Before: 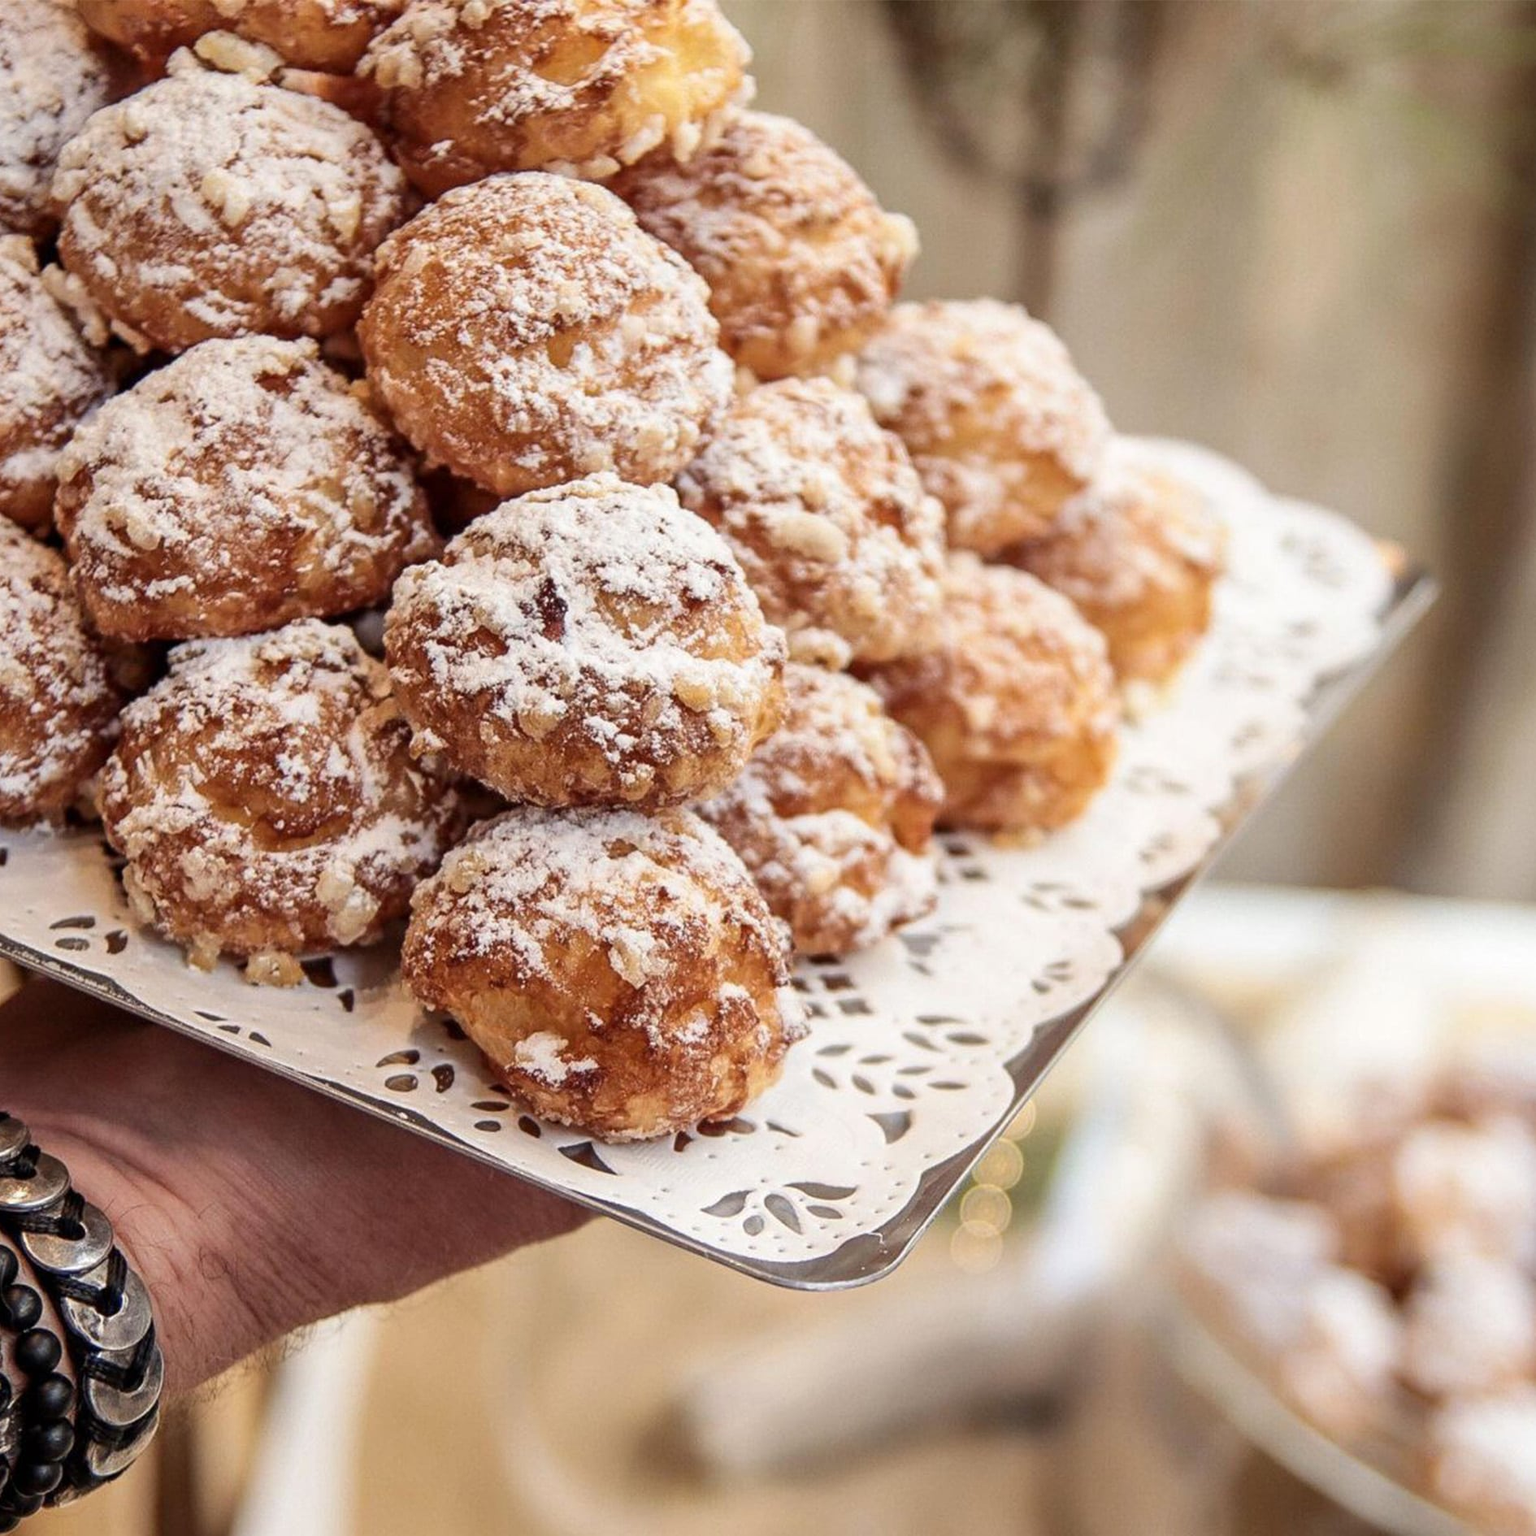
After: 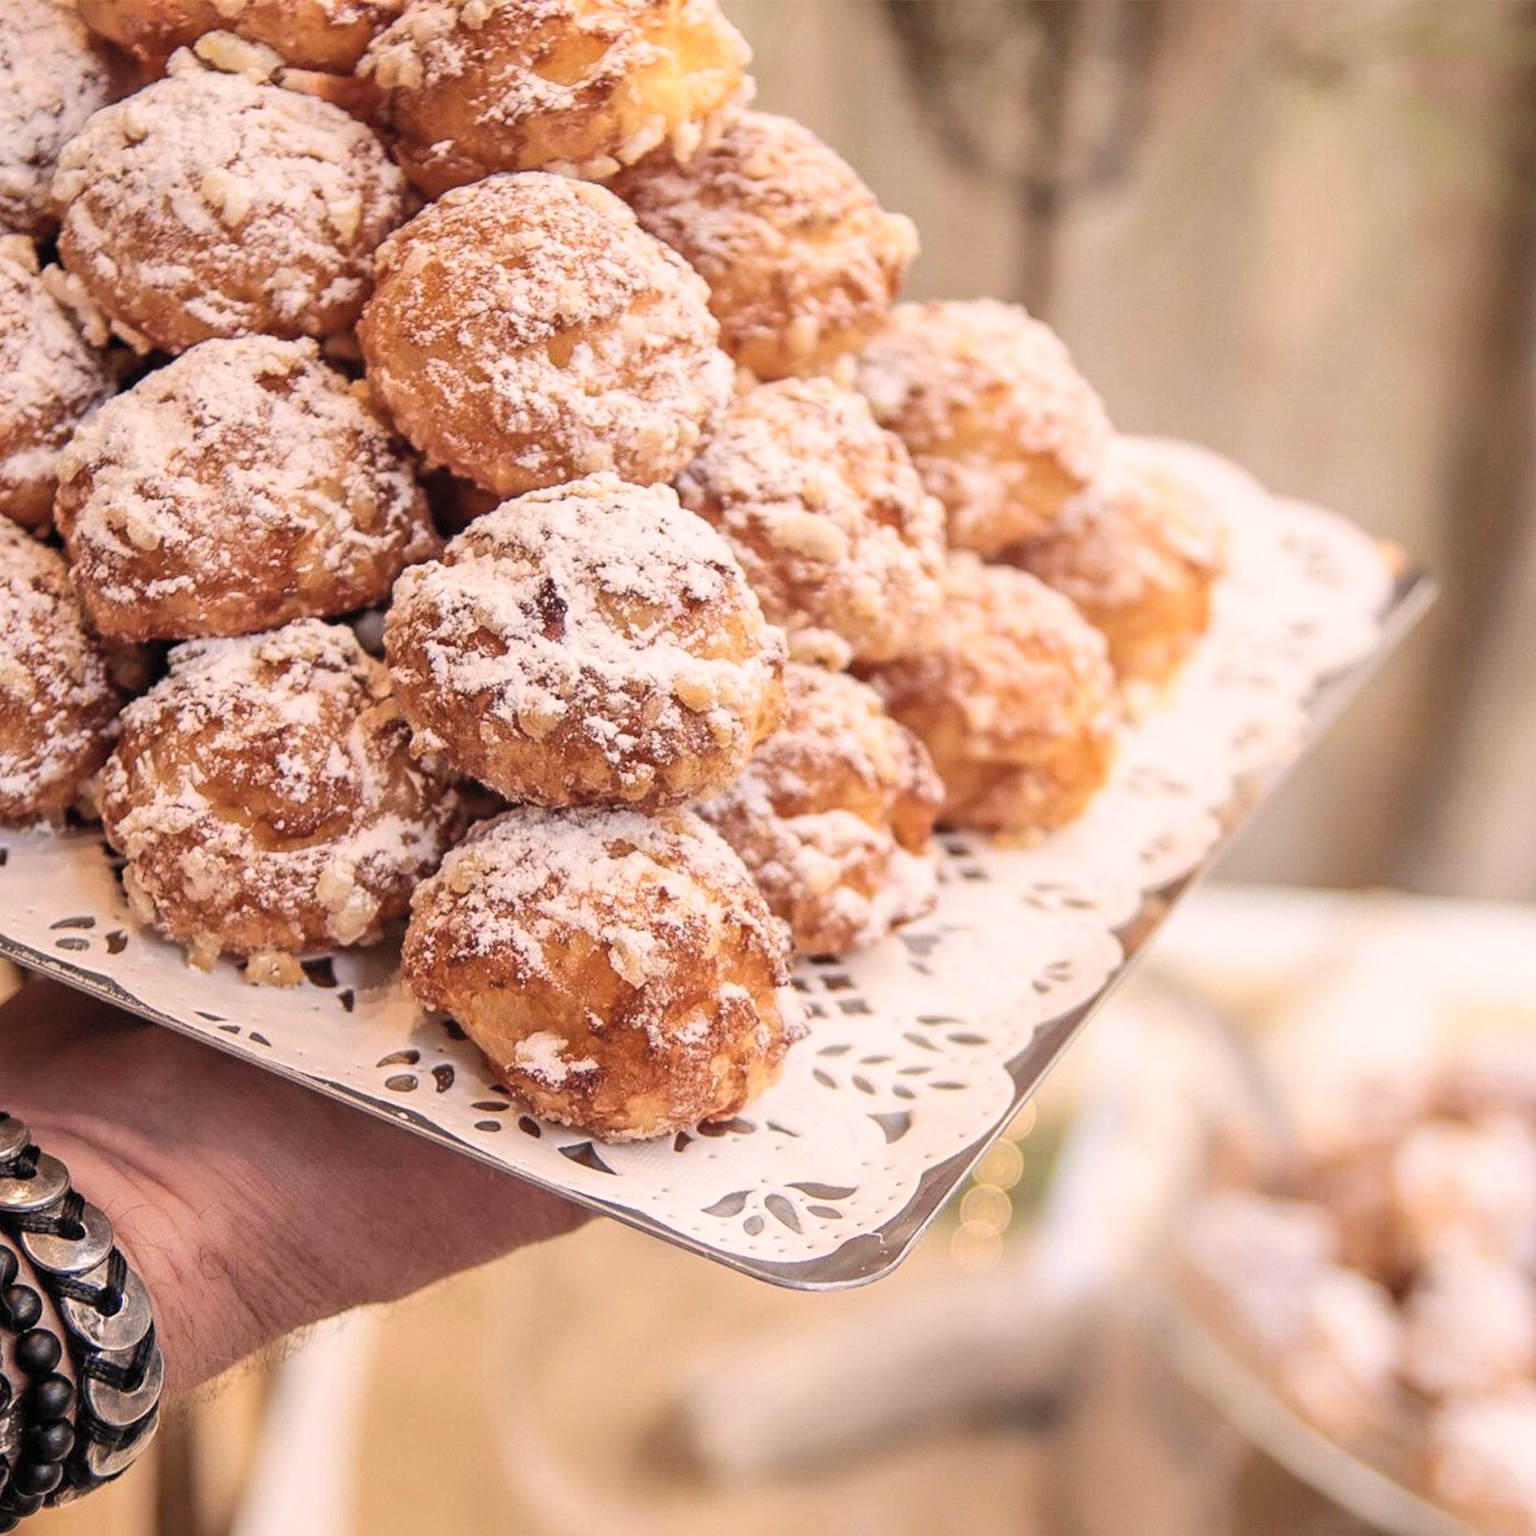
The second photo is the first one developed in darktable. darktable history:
color correction: highlights a* 7.68, highlights b* 4.25
contrast brightness saturation: brightness 0.152
